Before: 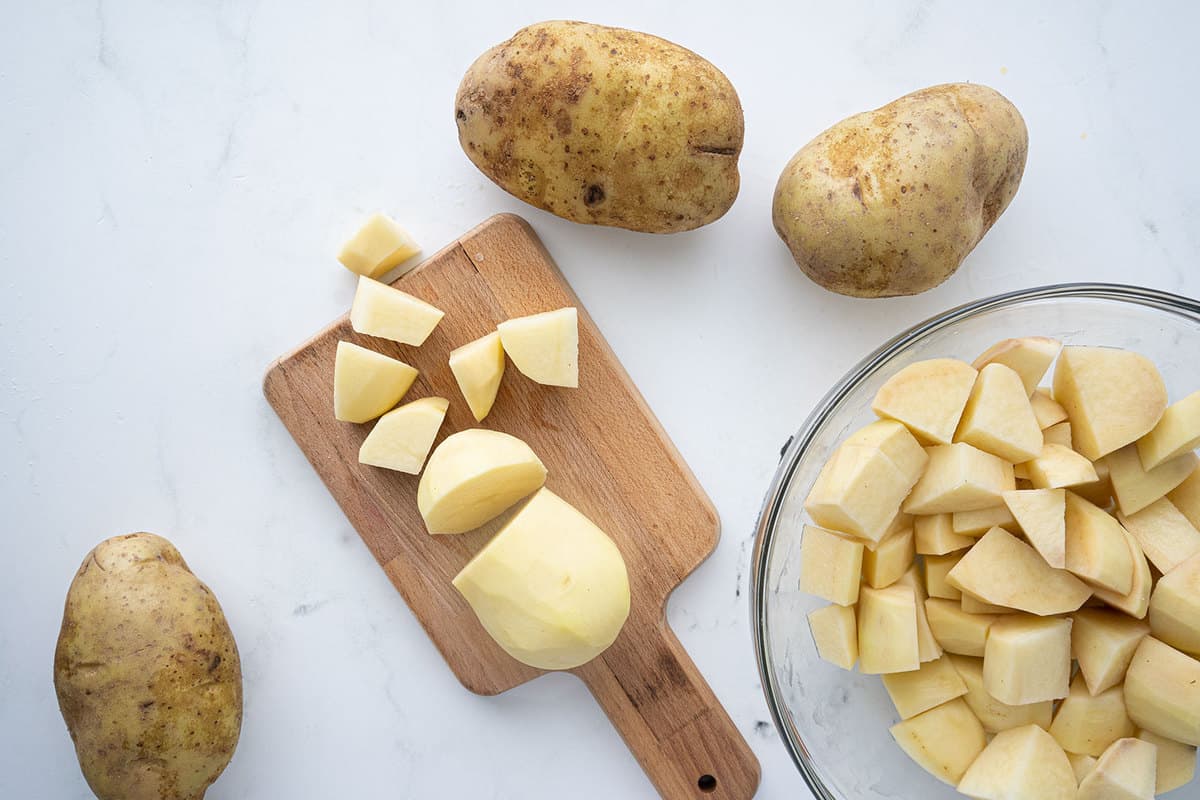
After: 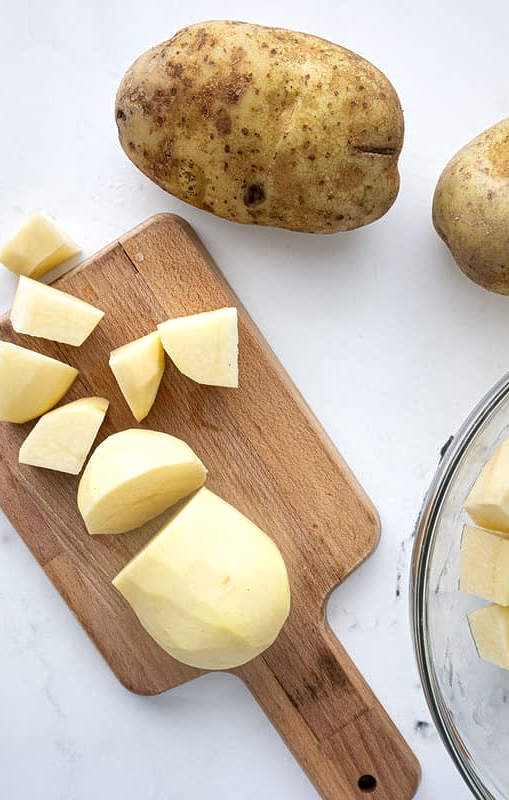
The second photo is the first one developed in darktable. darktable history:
crop: left 28.36%, right 29.197%
local contrast: mode bilateral grid, contrast 51, coarseness 50, detail 150%, midtone range 0.2
